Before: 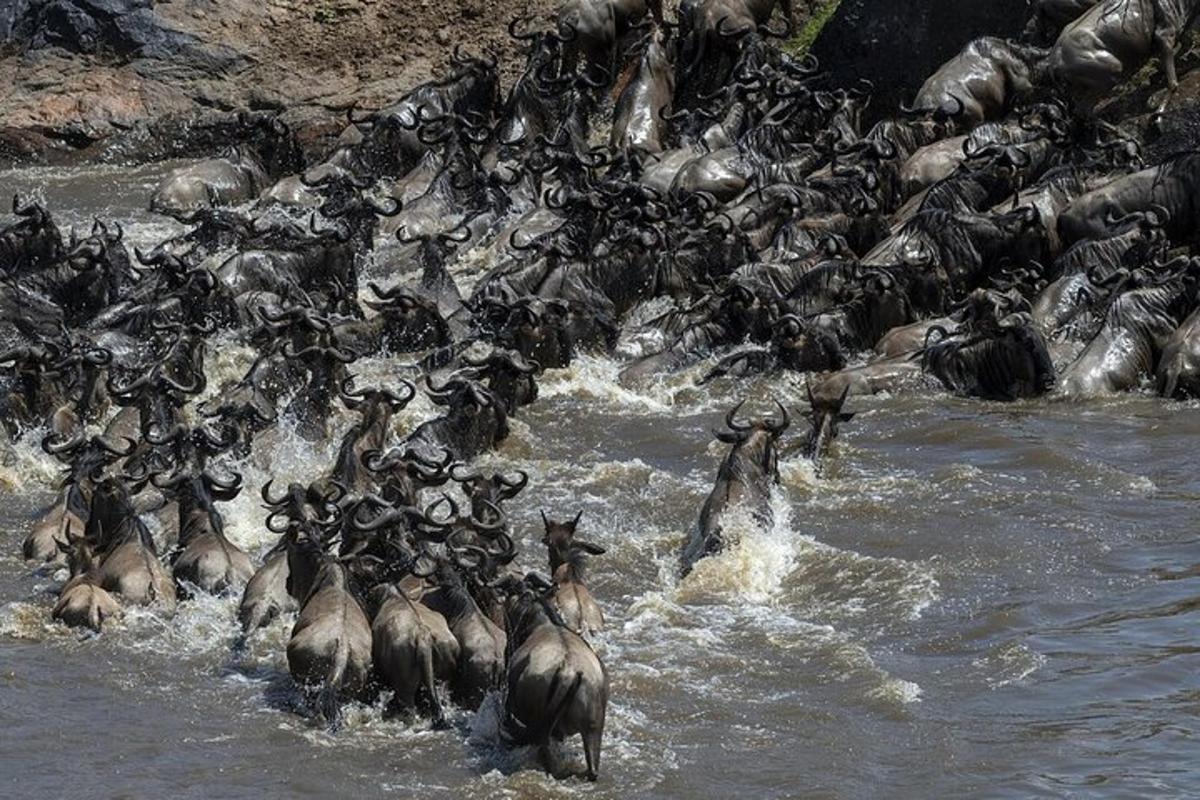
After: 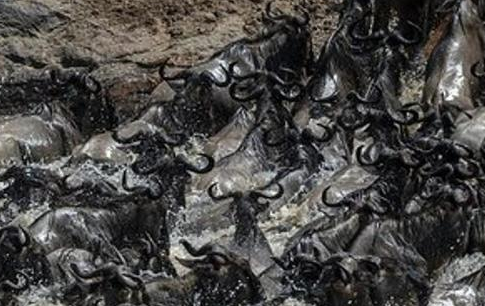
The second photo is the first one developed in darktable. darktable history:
crop: left 15.701%, top 5.461%, right 43.826%, bottom 56.214%
